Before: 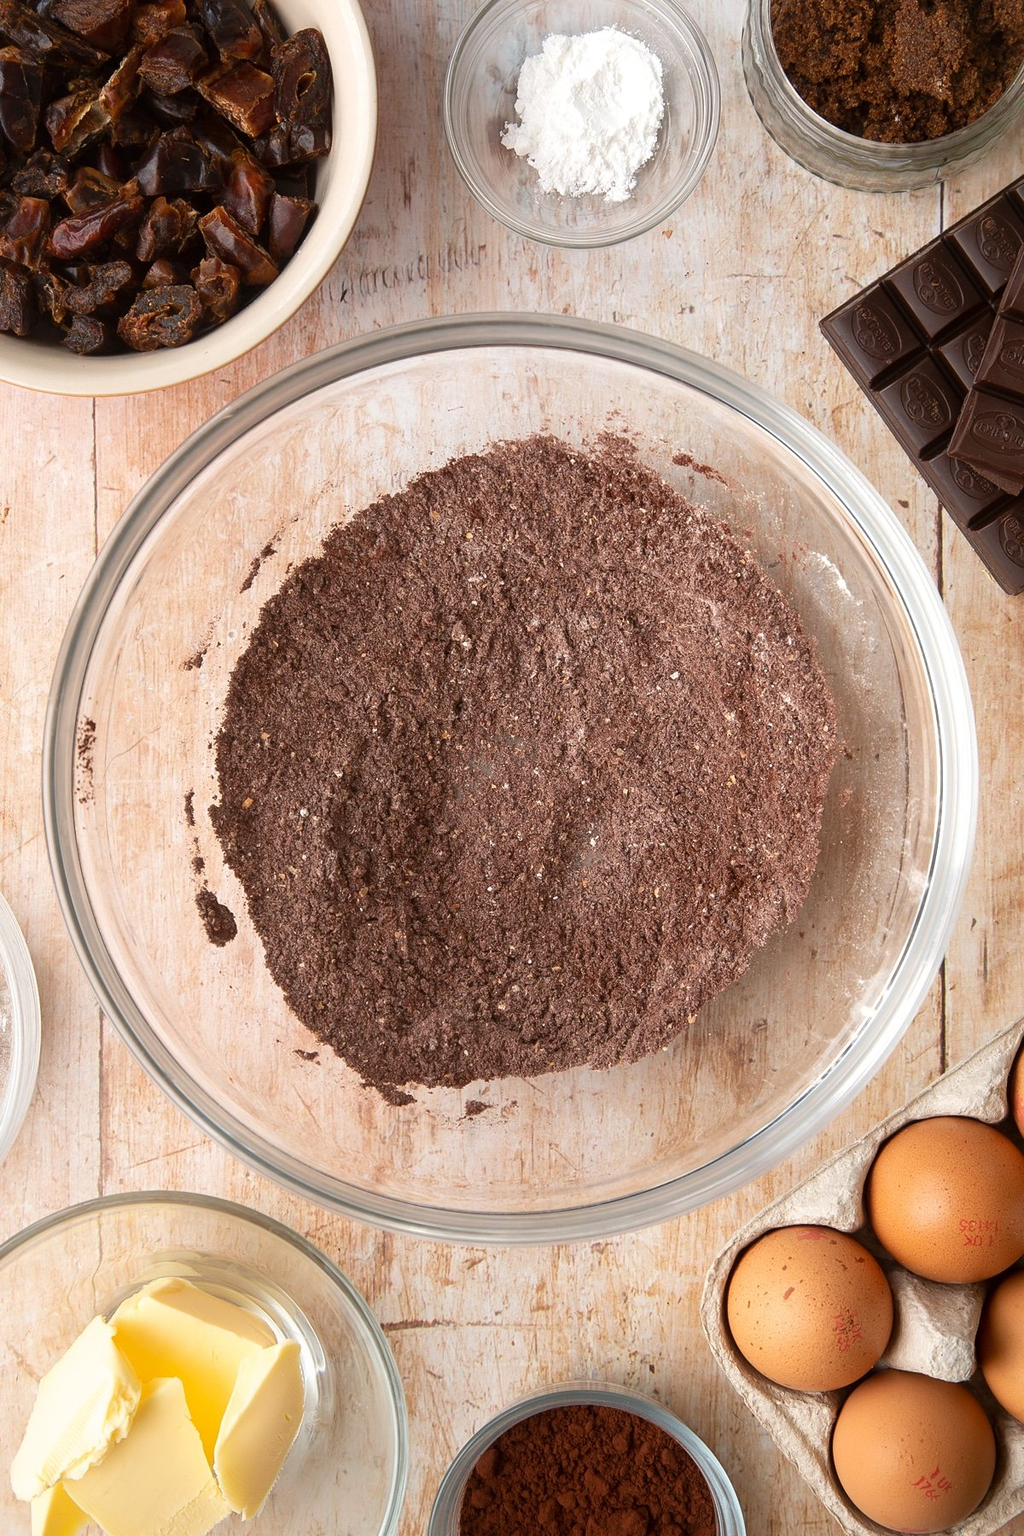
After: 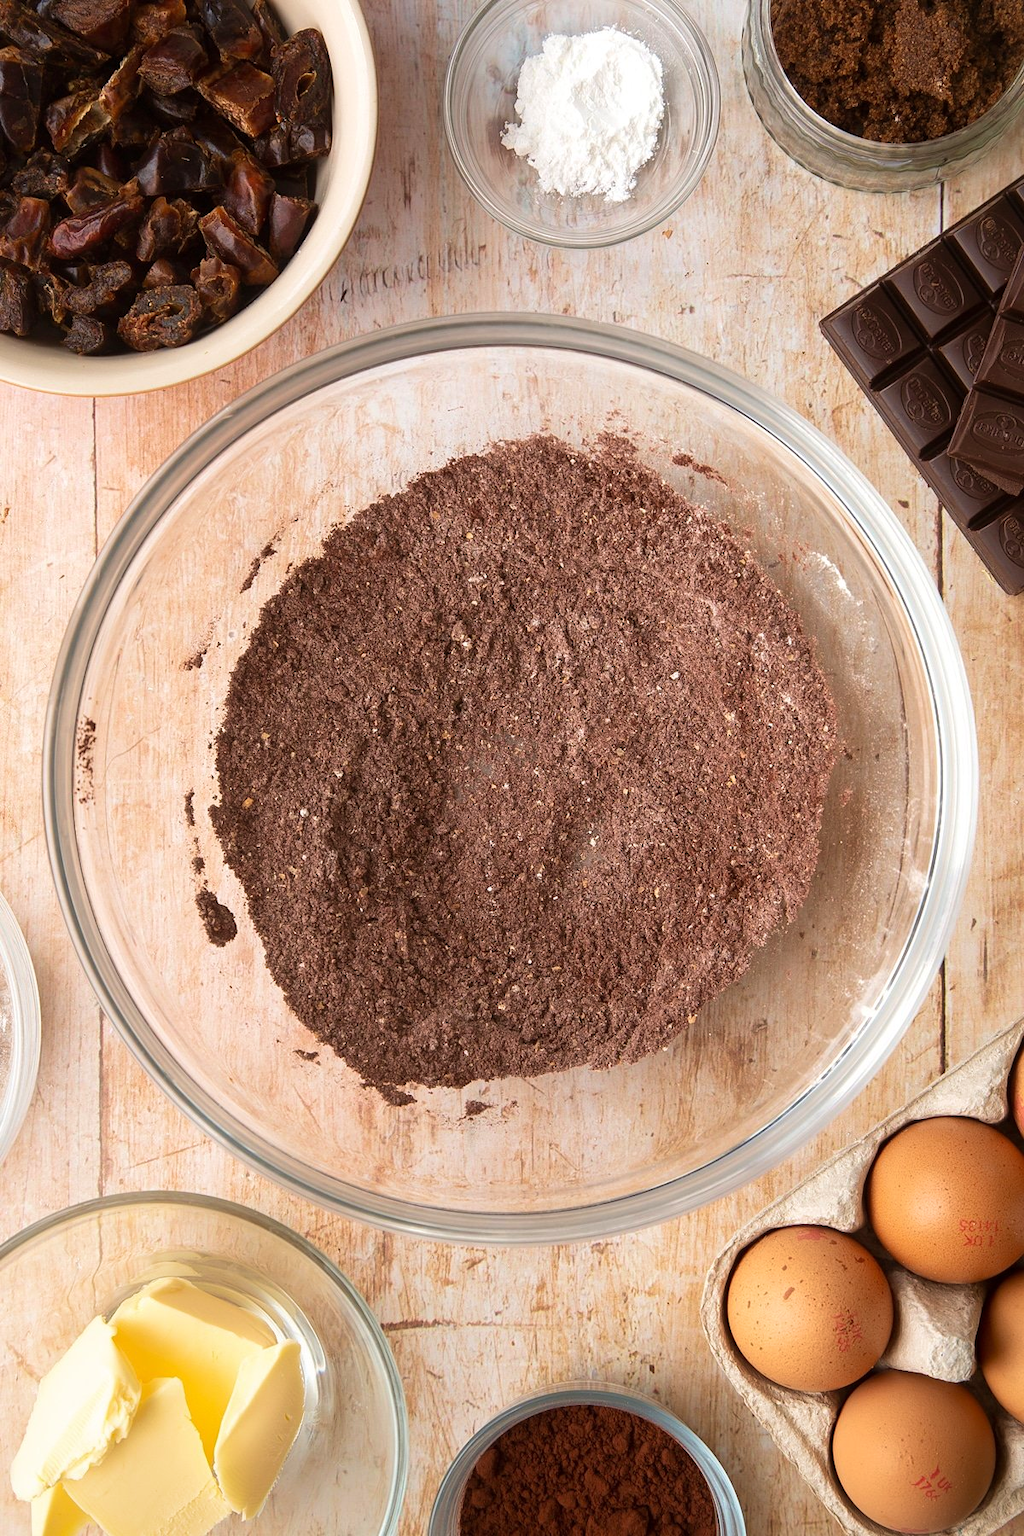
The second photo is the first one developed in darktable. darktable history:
velvia: strength 27.53%
